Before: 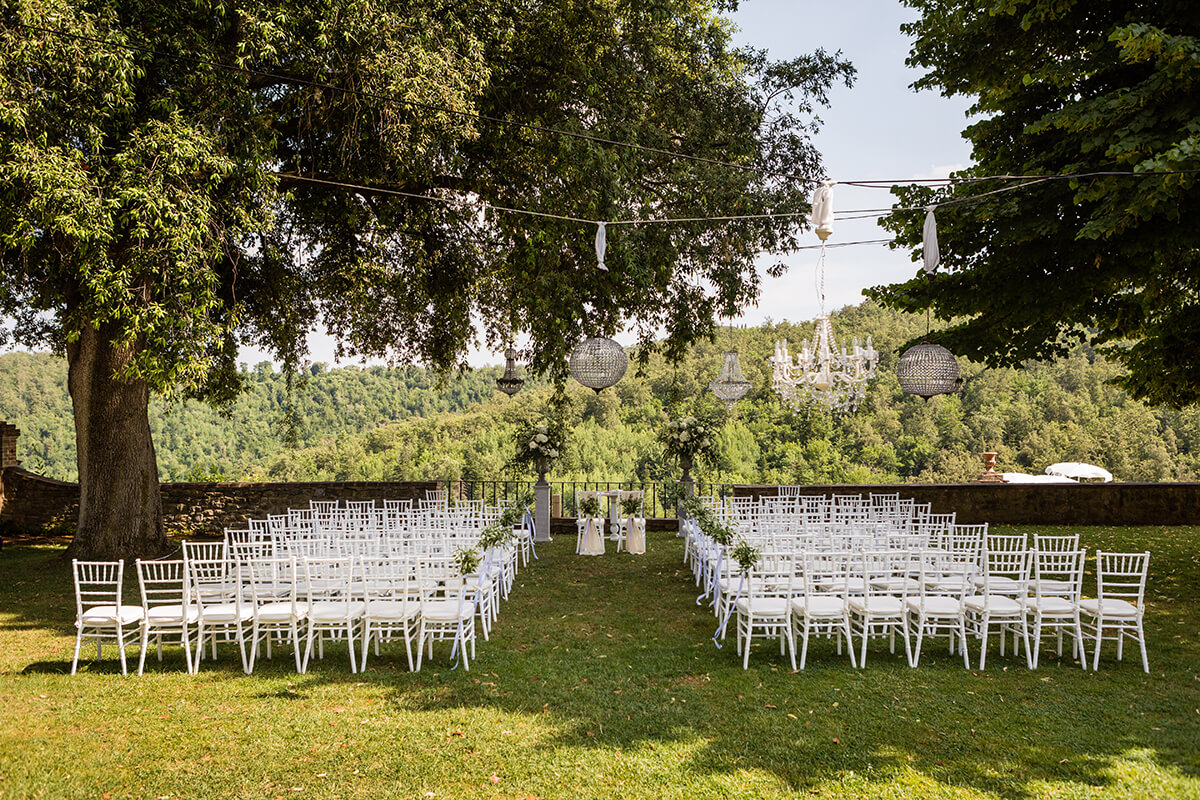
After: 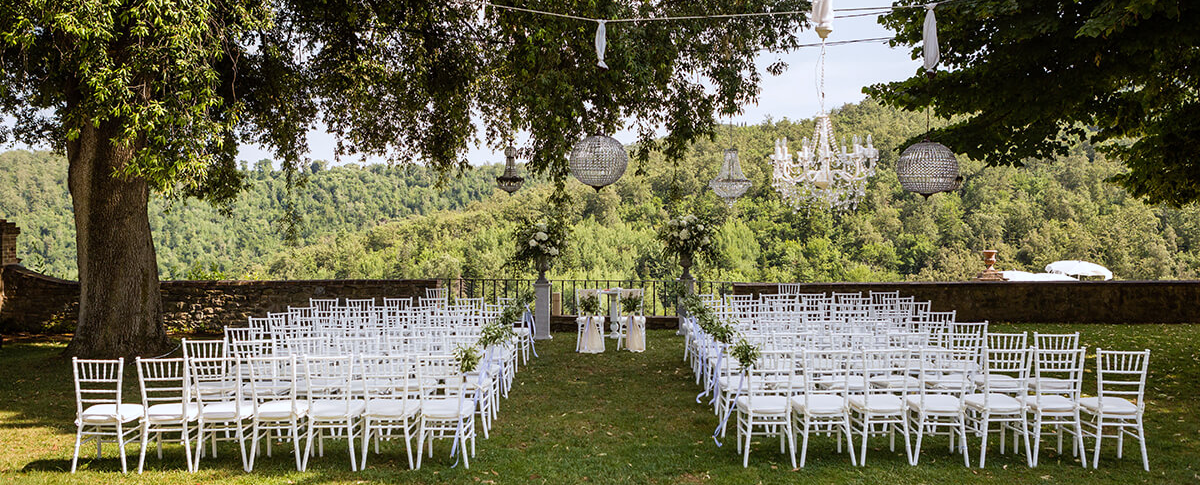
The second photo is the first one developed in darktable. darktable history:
crop and rotate: top 25.357%, bottom 13.942%
white balance: red 0.974, blue 1.044
